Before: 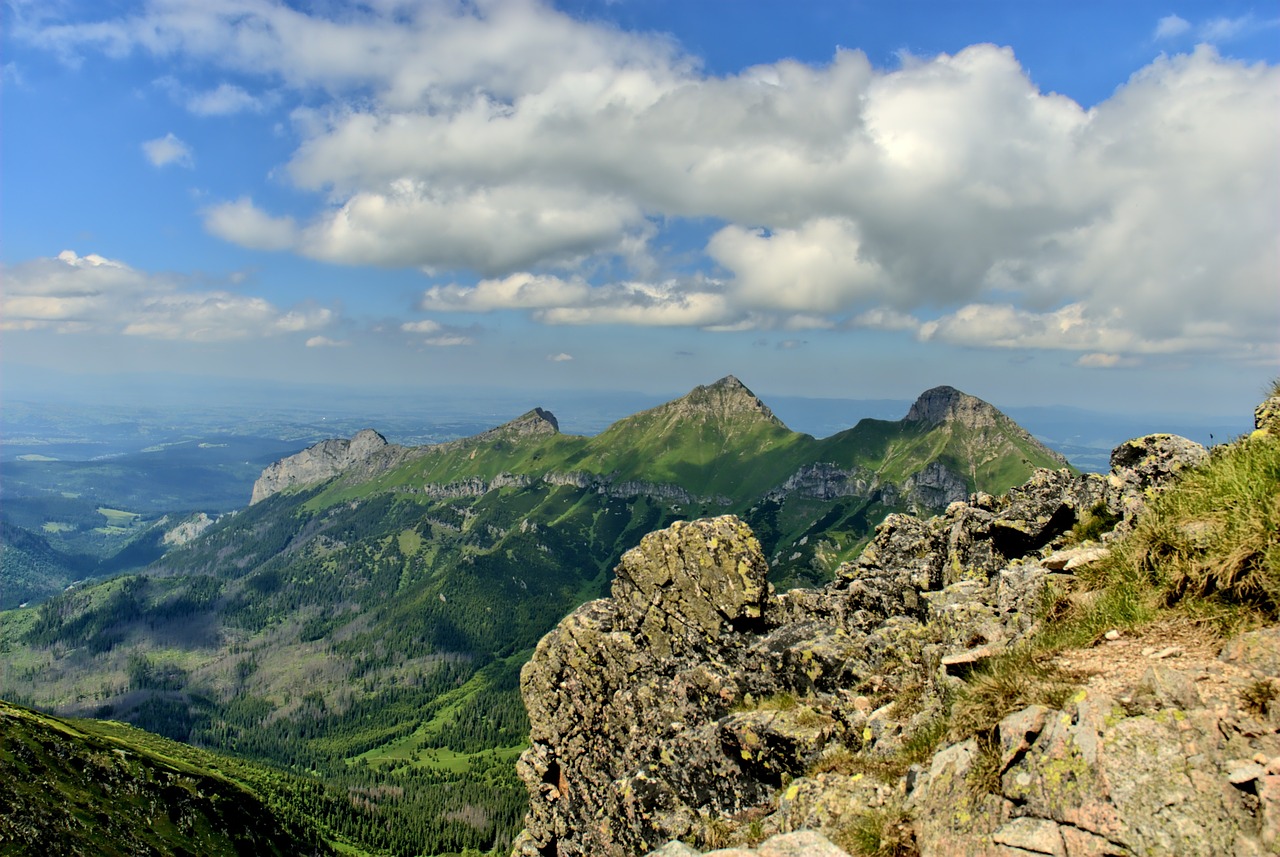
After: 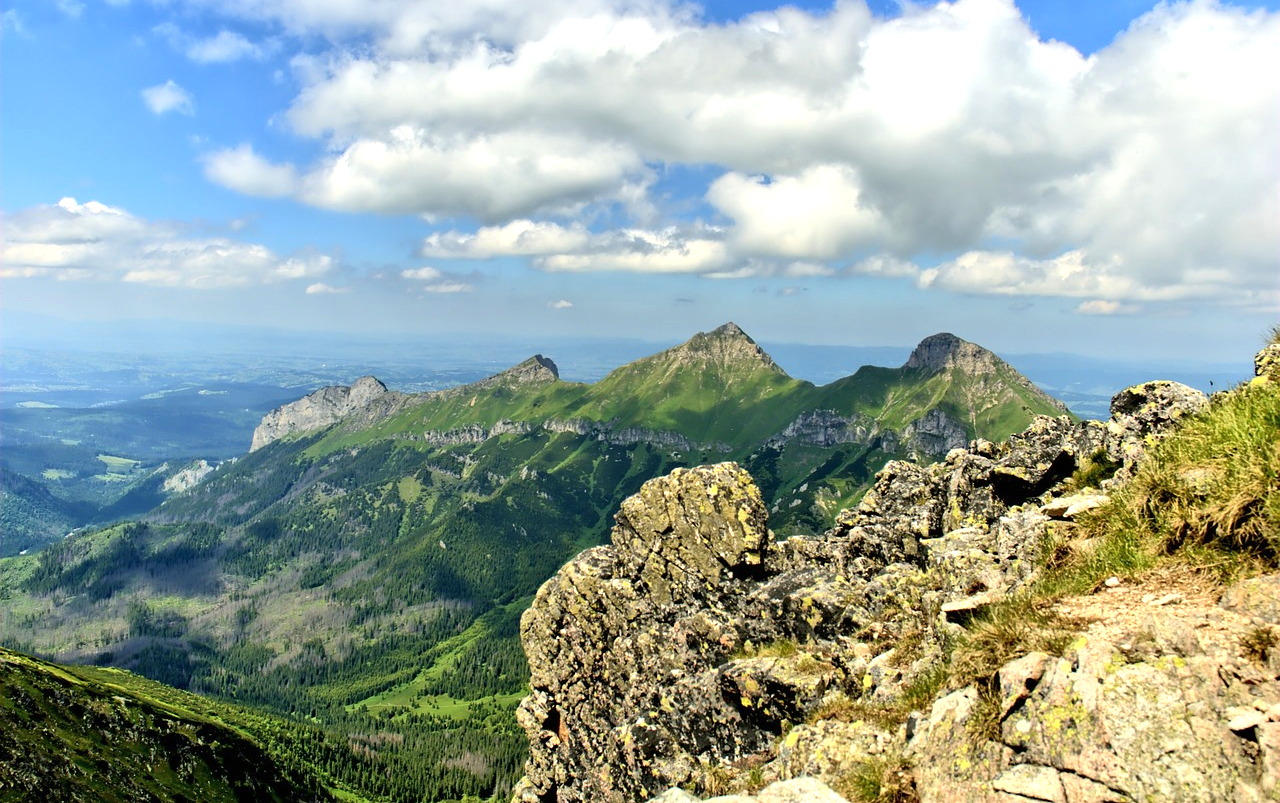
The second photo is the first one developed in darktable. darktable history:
exposure: black level correction 0, exposure 0.697 EV, compensate highlight preservation false
base curve: curves: ch0 [(0, 0) (0.303, 0.277) (1, 1)]
crop and rotate: top 6.299%
